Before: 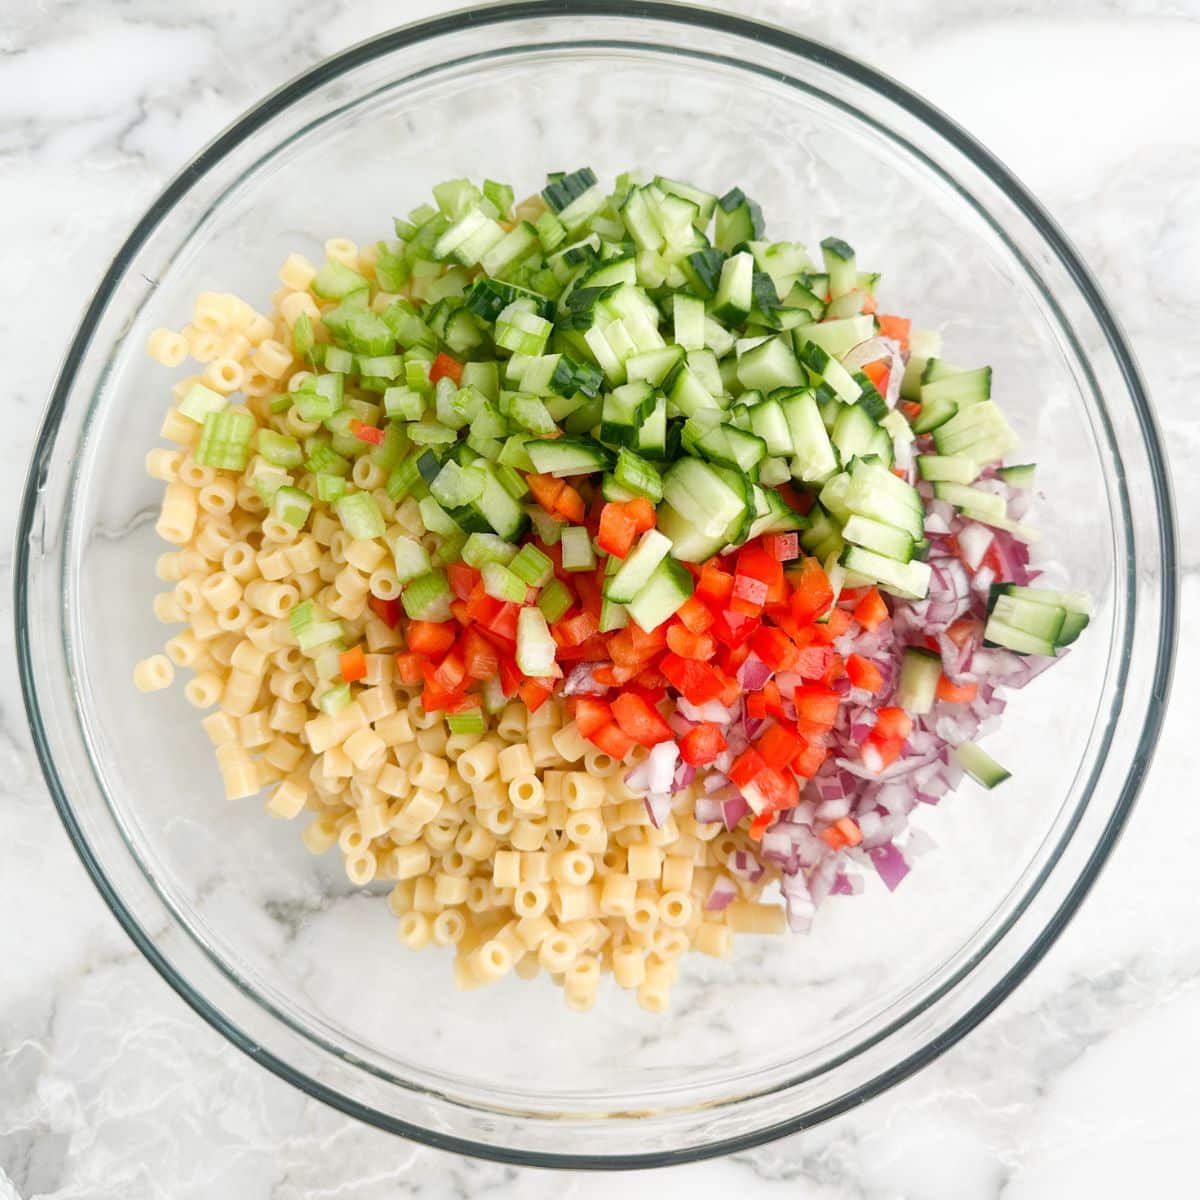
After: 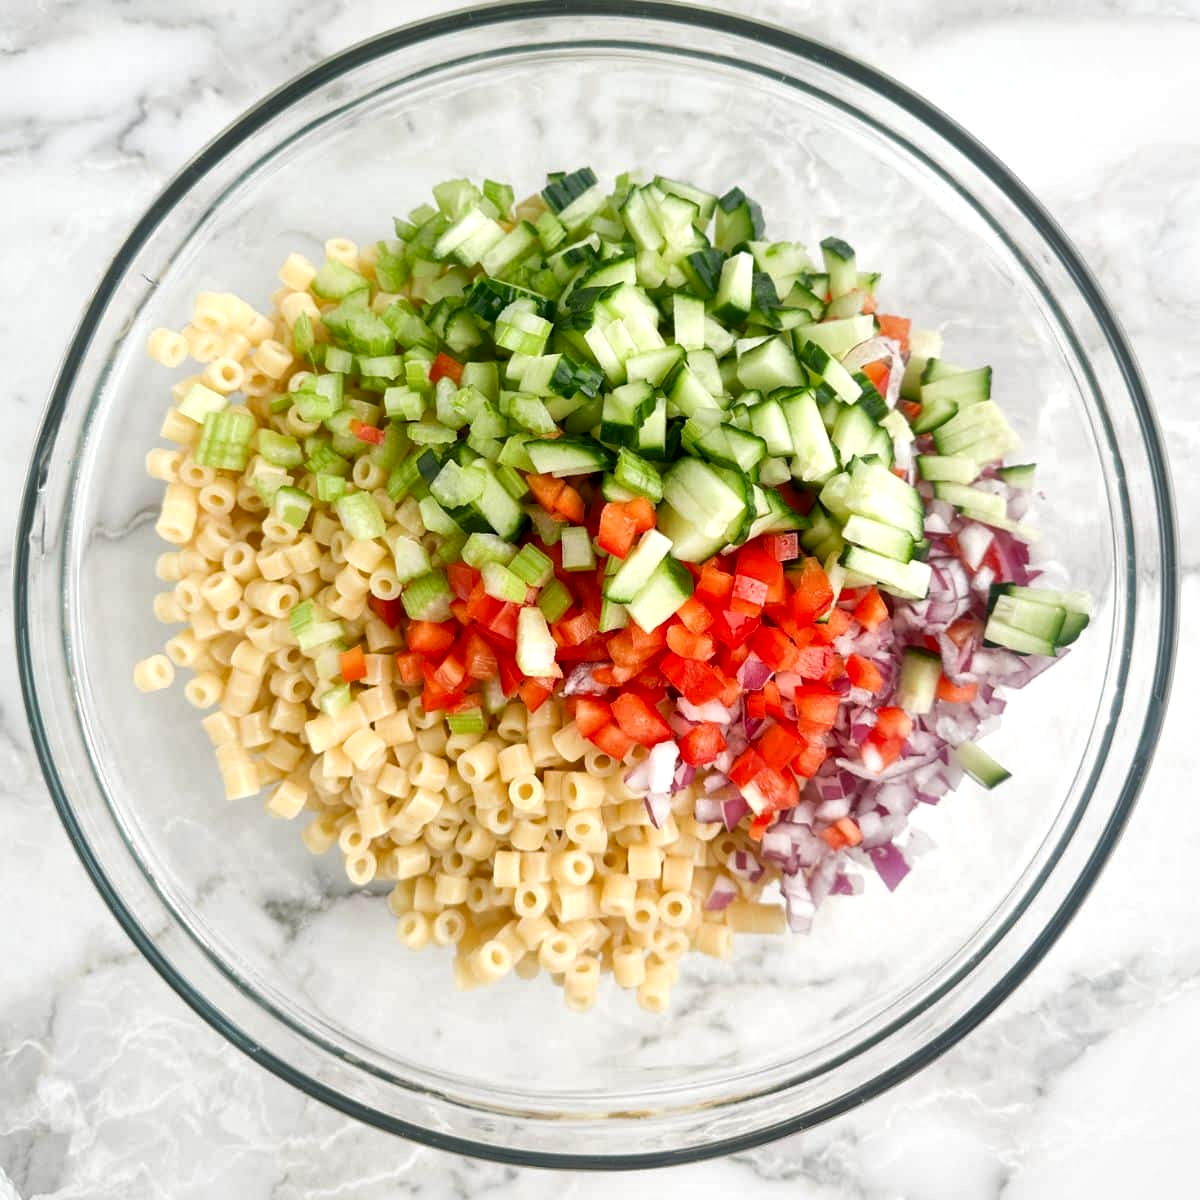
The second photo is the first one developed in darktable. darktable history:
local contrast: mode bilateral grid, contrast 24, coarseness 61, detail 151%, midtone range 0.2
